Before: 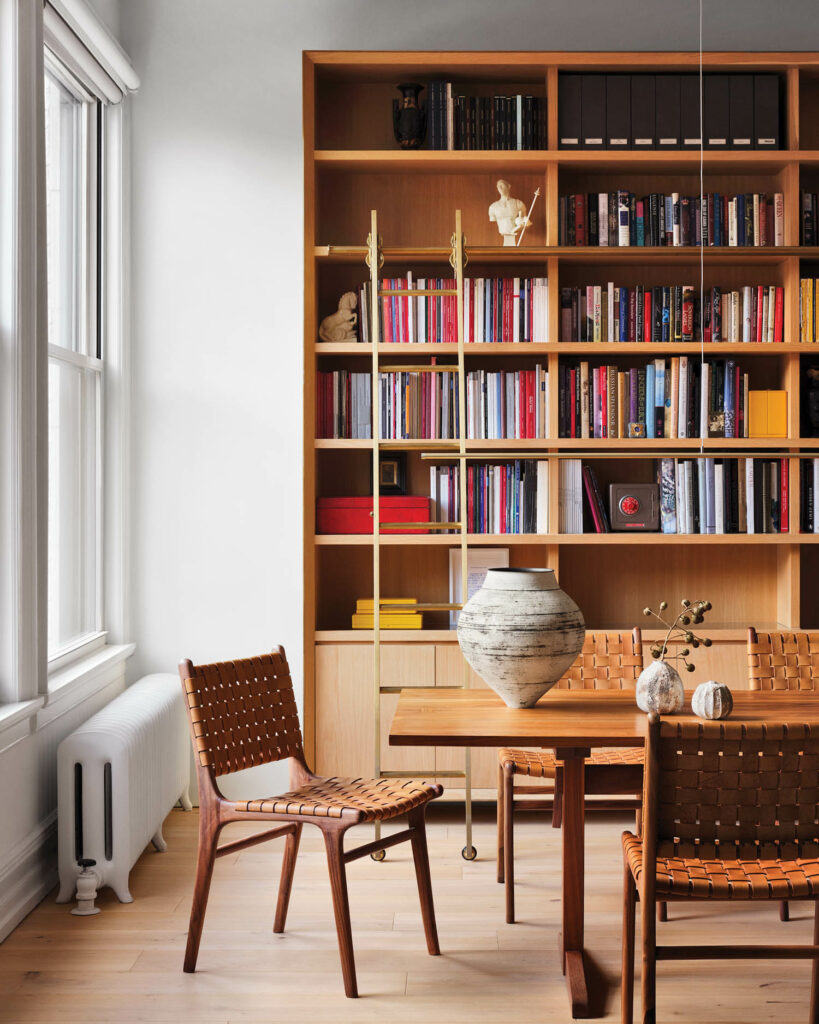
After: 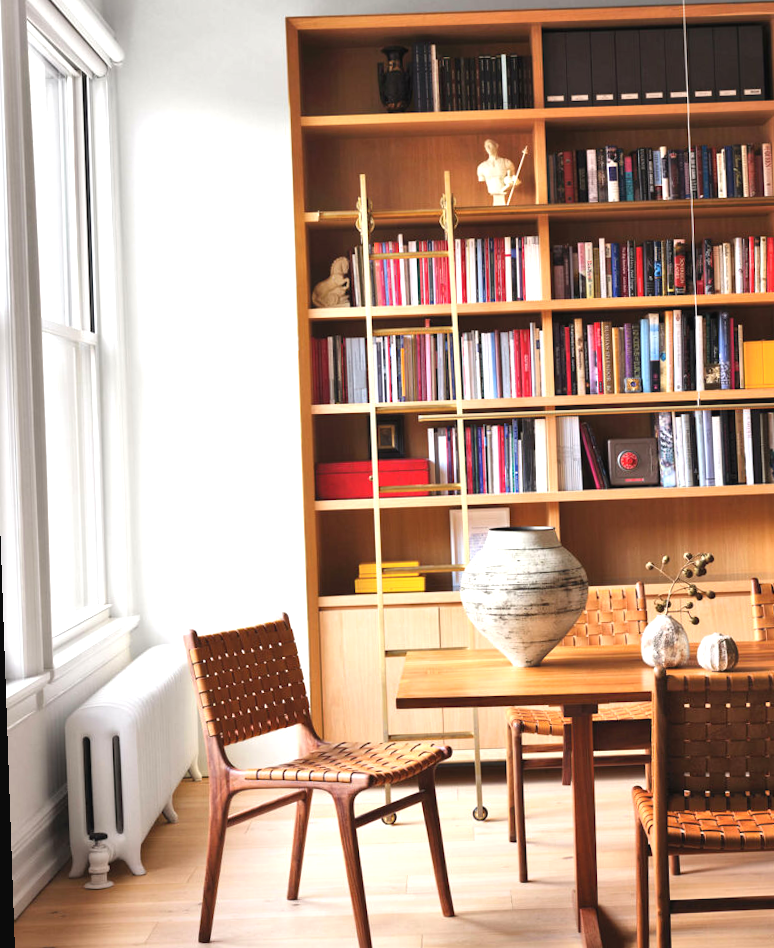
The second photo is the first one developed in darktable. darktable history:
rotate and perspective: rotation -2°, crop left 0.022, crop right 0.978, crop top 0.049, crop bottom 0.951
exposure: black level correction -0.002, exposure 0.708 EV, compensate exposure bias true, compensate highlight preservation false
crop and rotate: right 5.167%
